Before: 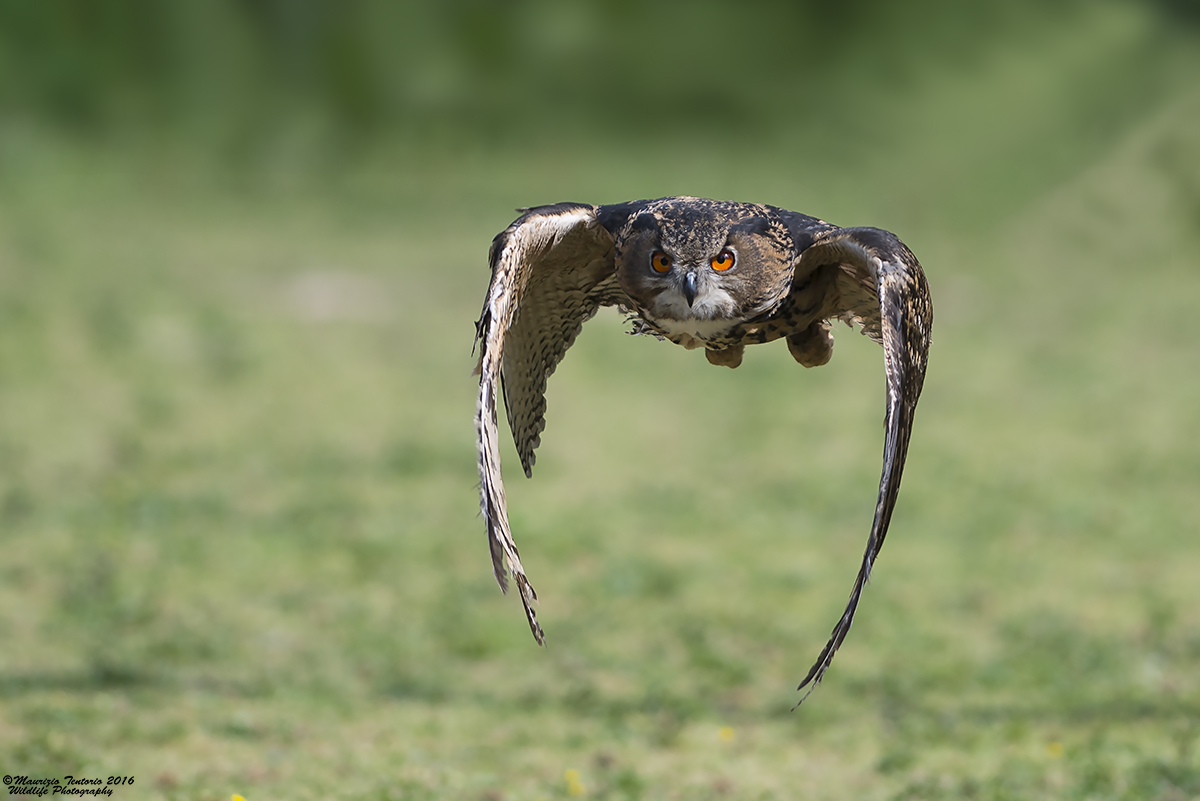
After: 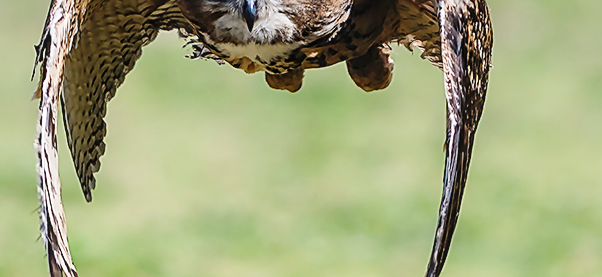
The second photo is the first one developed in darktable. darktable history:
tone equalizer: on, module defaults
crop: left 36.7%, top 34.552%, right 13.093%, bottom 30.829%
sharpen: on, module defaults
base curve: curves: ch0 [(0, 0) (0.036, 0.025) (0.121, 0.166) (0.206, 0.329) (0.605, 0.79) (1, 1)], preserve colors none
local contrast: detail 115%
